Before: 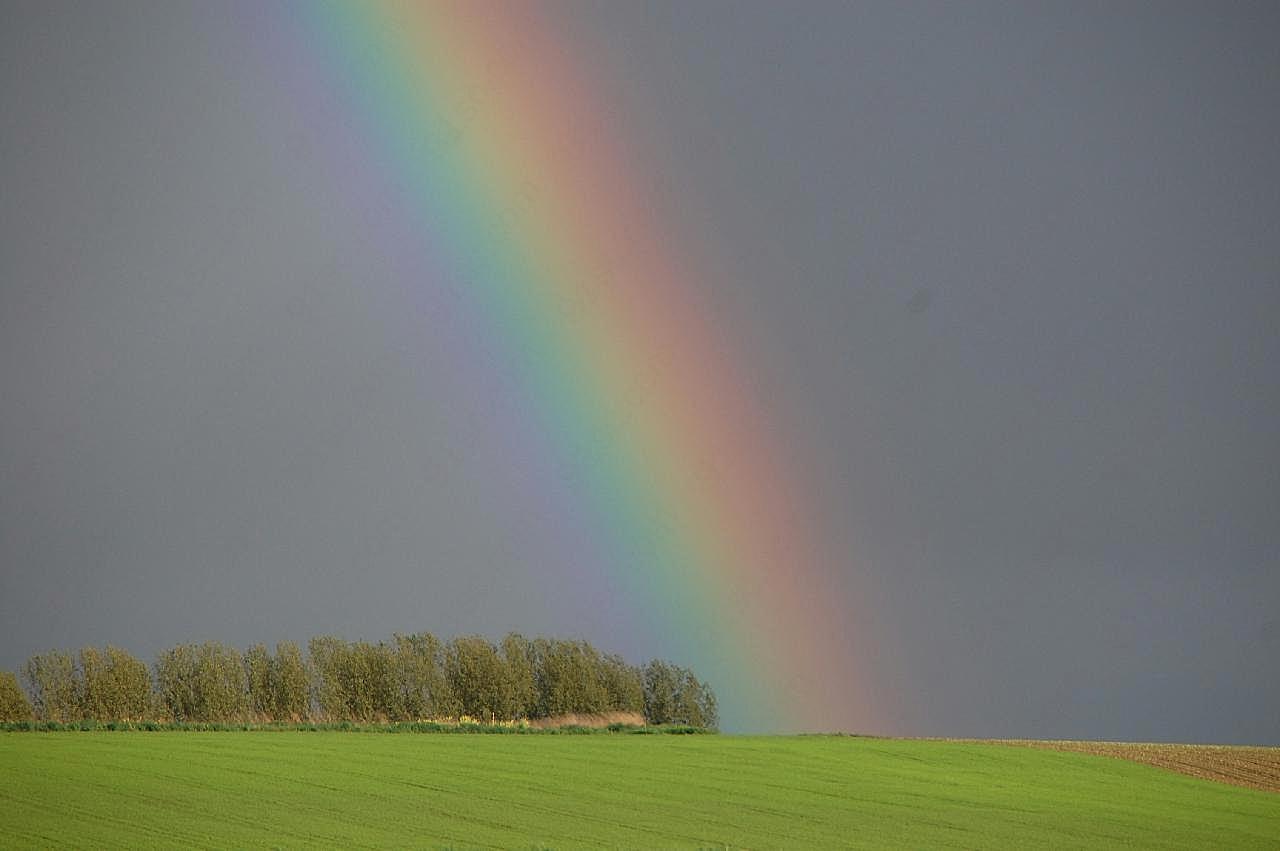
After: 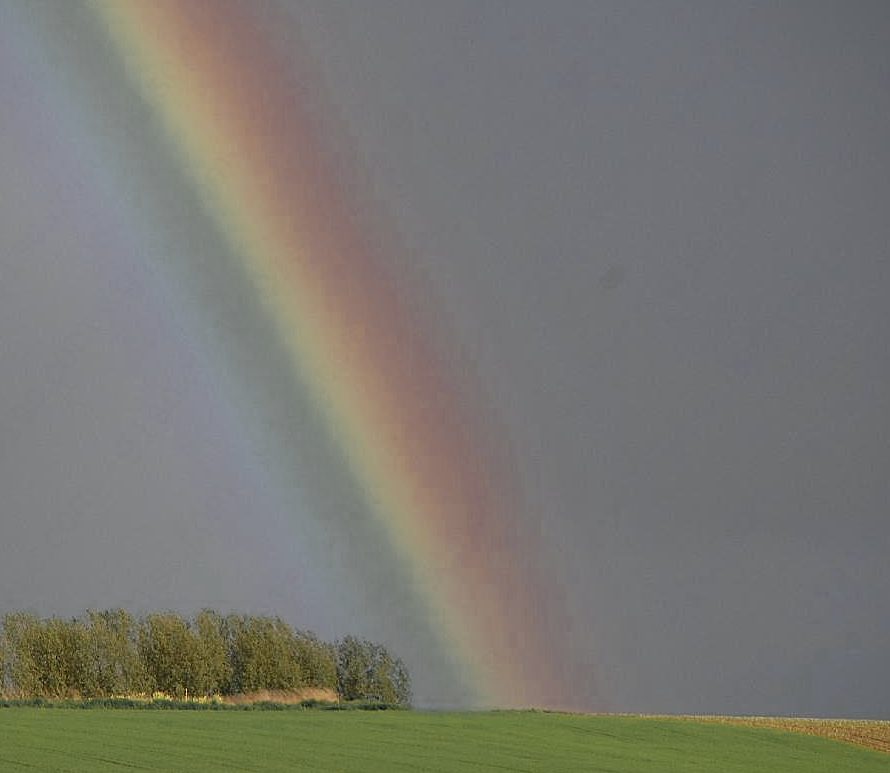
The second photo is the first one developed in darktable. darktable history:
crop and rotate: left 24.034%, top 2.838%, right 6.406%, bottom 6.299%
color zones: curves: ch0 [(0.035, 0.242) (0.25, 0.5) (0.384, 0.214) (0.488, 0.255) (0.75, 0.5)]; ch1 [(0.063, 0.379) (0.25, 0.5) (0.354, 0.201) (0.489, 0.085) (0.729, 0.271)]; ch2 [(0.25, 0.5) (0.38, 0.517) (0.442, 0.51) (0.735, 0.456)]
white balance: emerald 1
